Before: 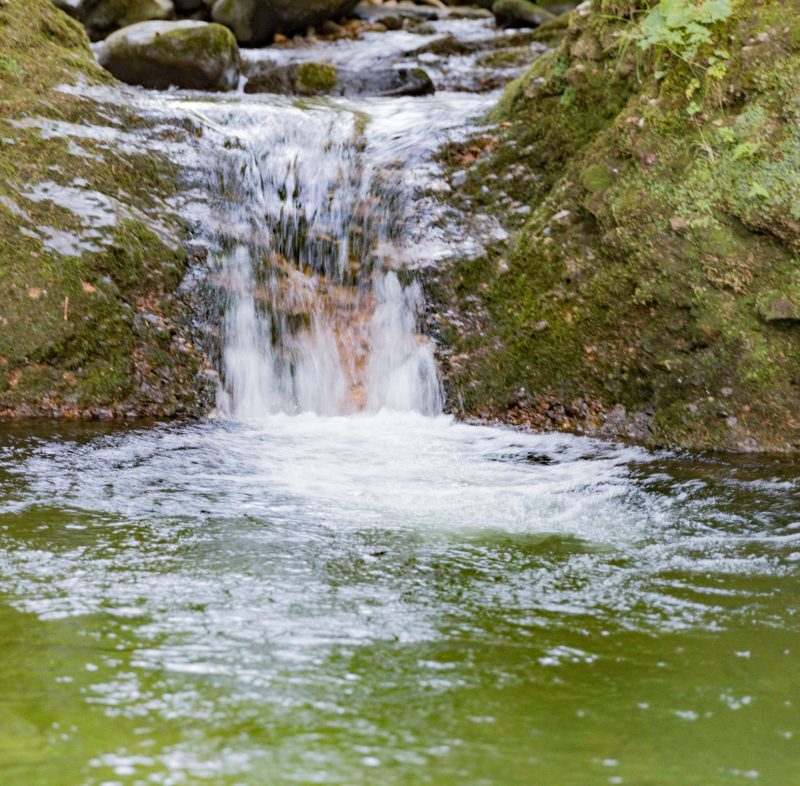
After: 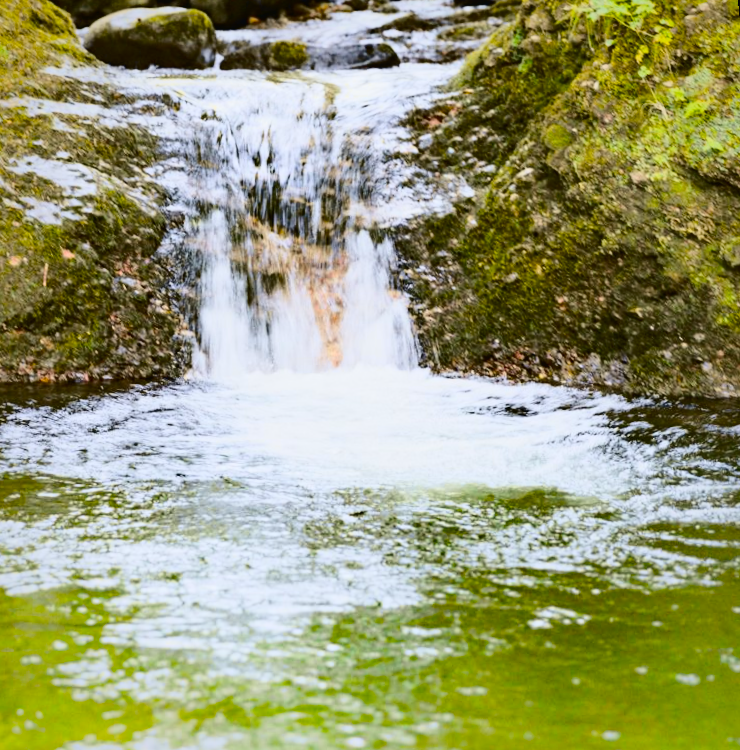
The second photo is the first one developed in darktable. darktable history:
tone curve: curves: ch0 [(0.003, 0.023) (0.071, 0.052) (0.249, 0.201) (0.466, 0.557) (0.625, 0.761) (0.783, 0.9) (0.994, 0.968)]; ch1 [(0, 0) (0.262, 0.227) (0.417, 0.386) (0.469, 0.467) (0.502, 0.498) (0.531, 0.521) (0.576, 0.586) (0.612, 0.634) (0.634, 0.68) (0.686, 0.728) (0.994, 0.987)]; ch2 [(0, 0) (0.262, 0.188) (0.385, 0.353) (0.427, 0.424) (0.495, 0.493) (0.518, 0.544) (0.55, 0.579) (0.595, 0.621) (0.644, 0.748) (1, 1)], color space Lab, independent channels, preserve colors none
vignetting: brightness -0.233, saturation 0.141
rotate and perspective: rotation -1.68°, lens shift (vertical) -0.146, crop left 0.049, crop right 0.912, crop top 0.032, crop bottom 0.96
